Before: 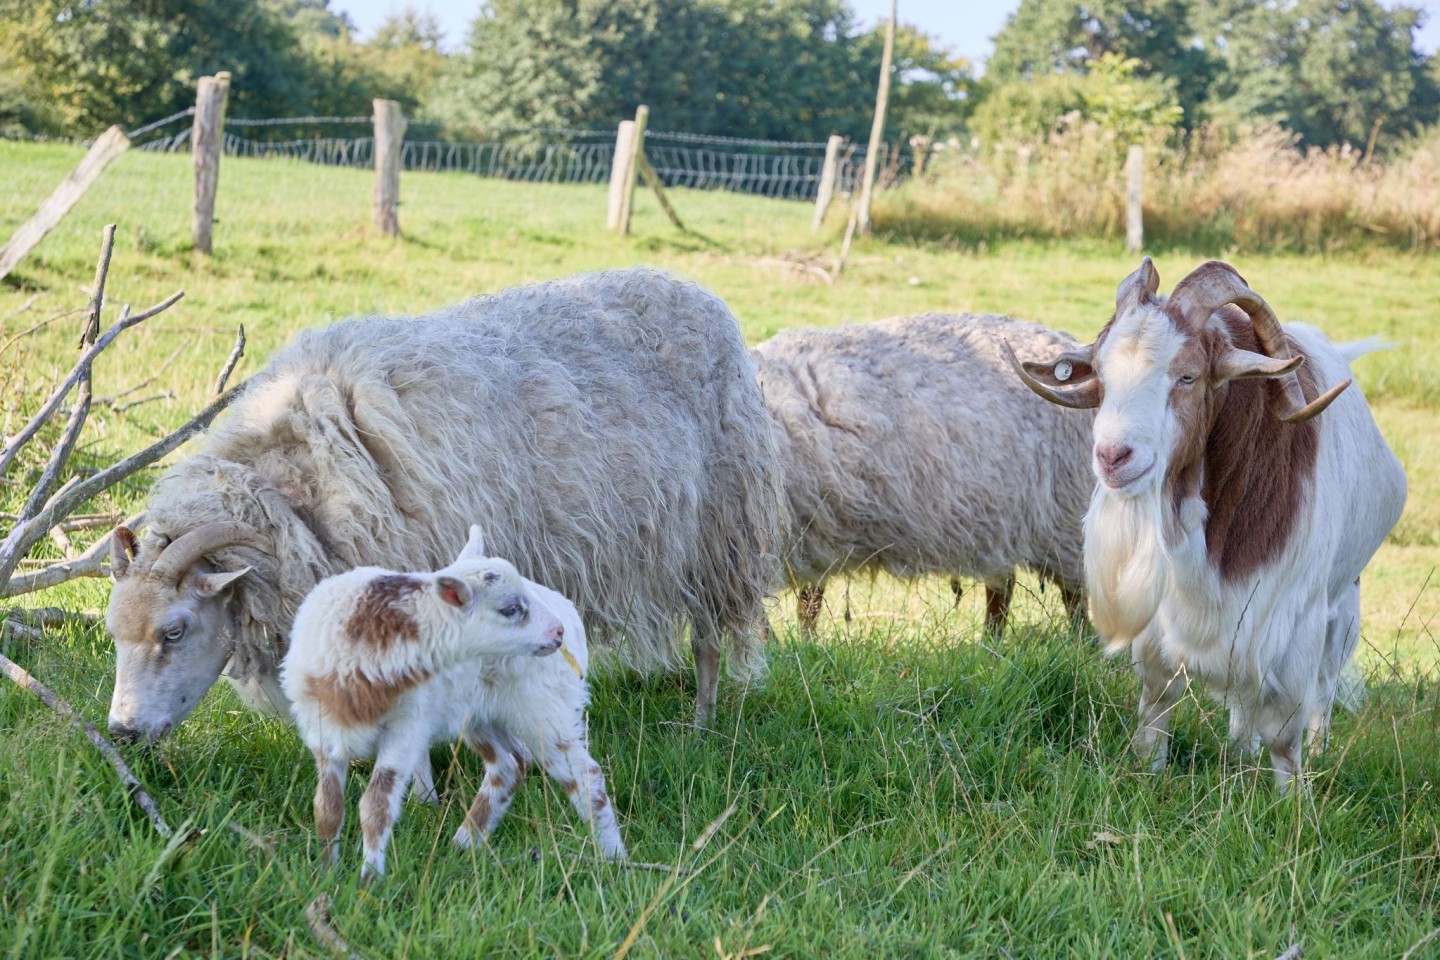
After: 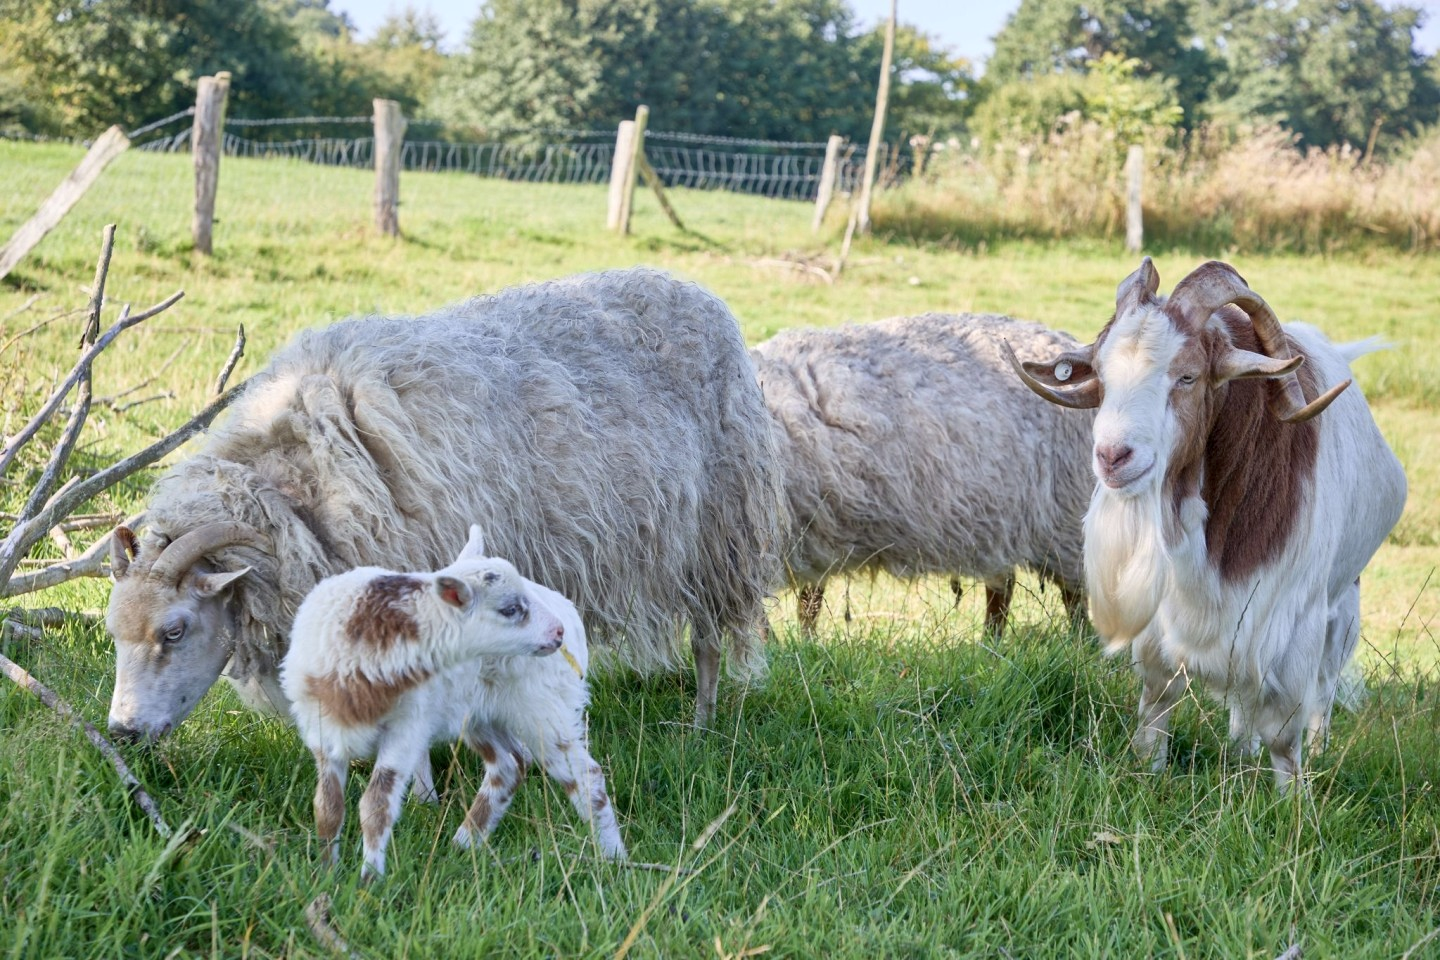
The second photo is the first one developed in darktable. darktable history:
white balance: emerald 1
contrast brightness saturation: saturation -0.05
local contrast: mode bilateral grid, contrast 20, coarseness 50, detail 120%, midtone range 0.2
